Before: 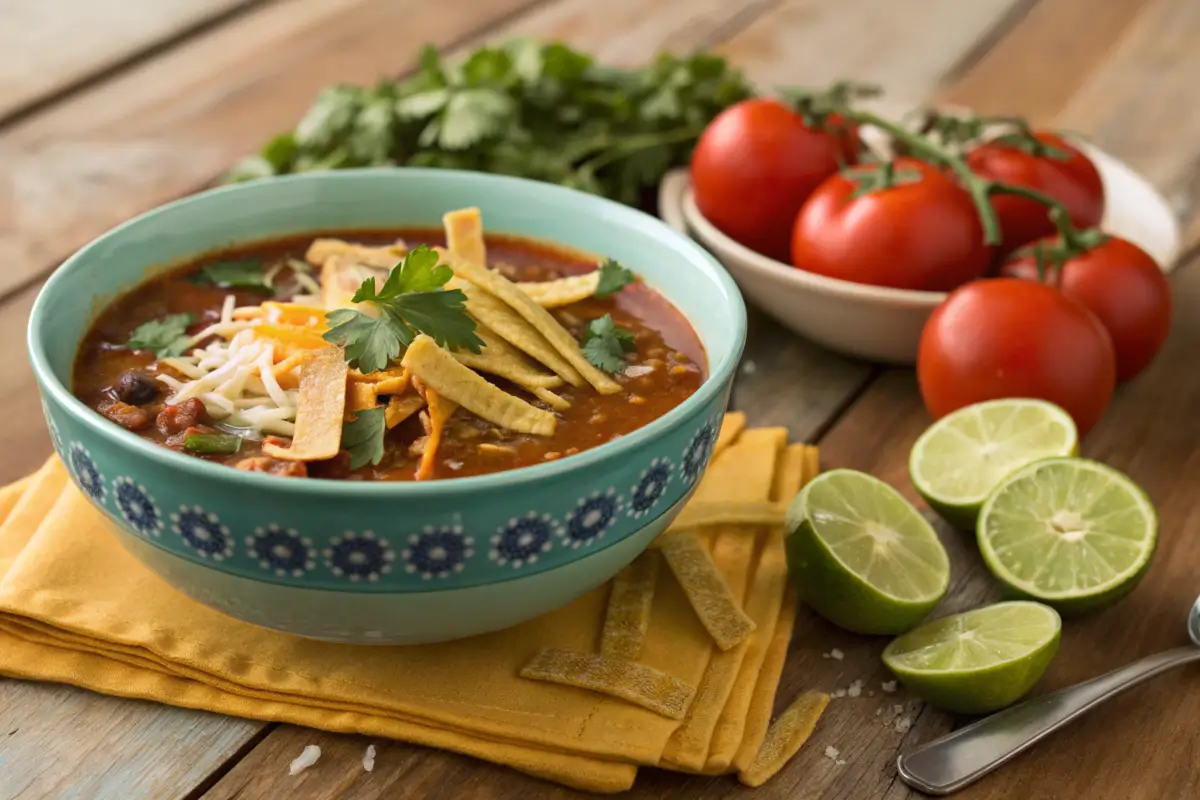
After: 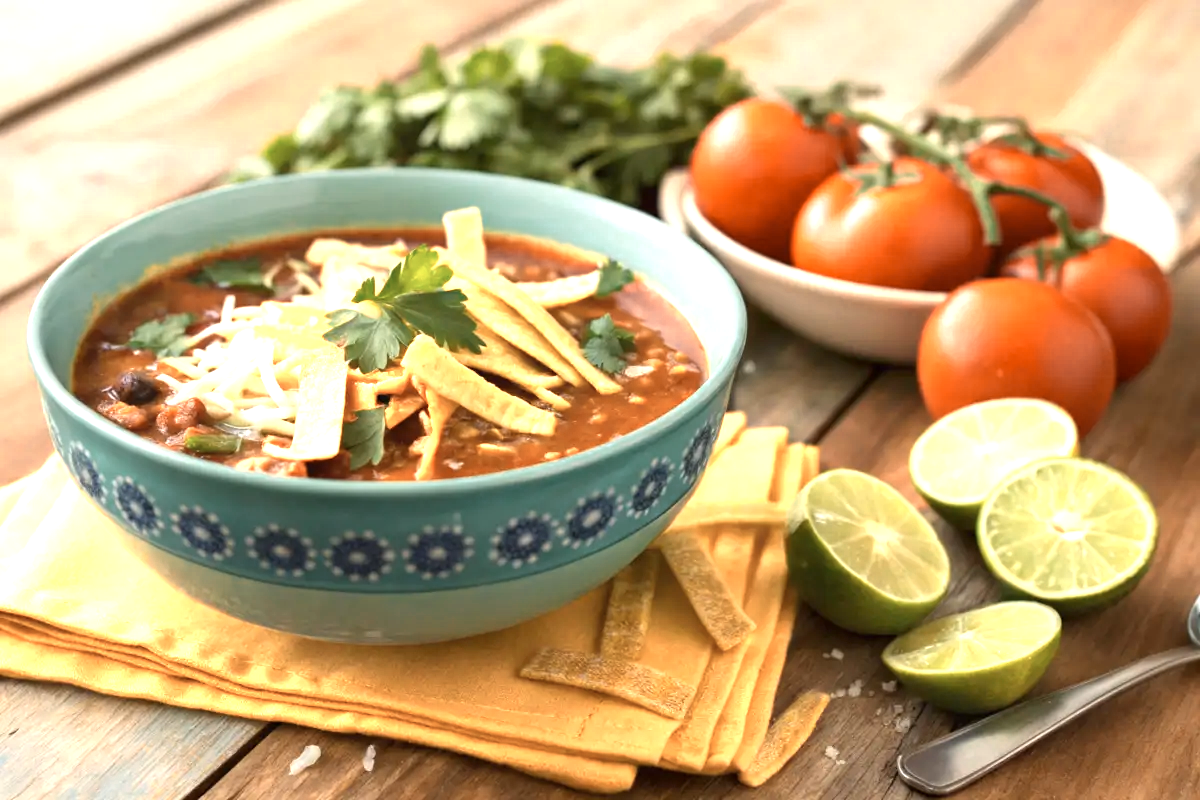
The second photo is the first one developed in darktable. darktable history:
color zones: curves: ch0 [(0.018, 0.548) (0.197, 0.654) (0.425, 0.447) (0.605, 0.658) (0.732, 0.579)]; ch1 [(0.105, 0.531) (0.224, 0.531) (0.386, 0.39) (0.618, 0.456) (0.732, 0.456) (0.956, 0.421)]; ch2 [(0.039, 0.583) (0.215, 0.465) (0.399, 0.544) (0.465, 0.548) (0.614, 0.447) (0.724, 0.43) (0.882, 0.623) (0.956, 0.632)]
exposure: exposure 0.669 EV, compensate highlight preservation false
